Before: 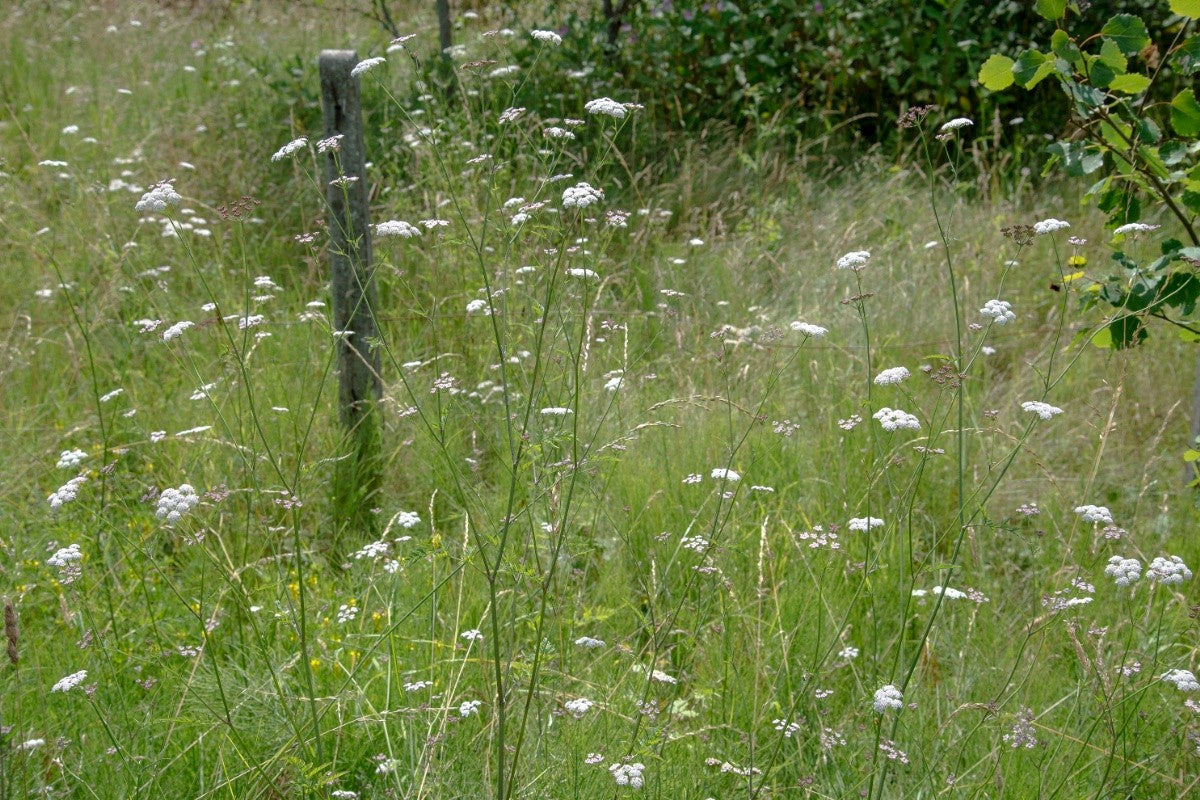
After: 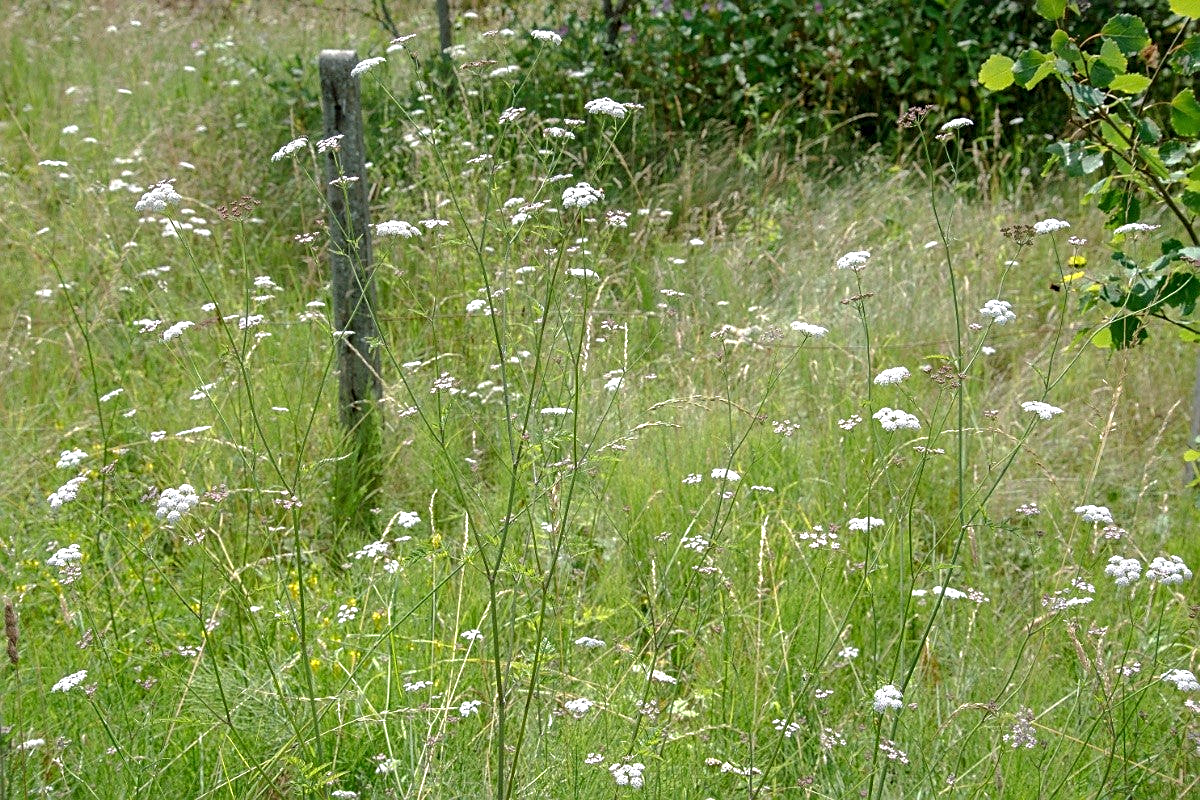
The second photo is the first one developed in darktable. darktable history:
exposure: exposure 0.489 EV, compensate highlight preservation false
sharpen: on, module defaults
